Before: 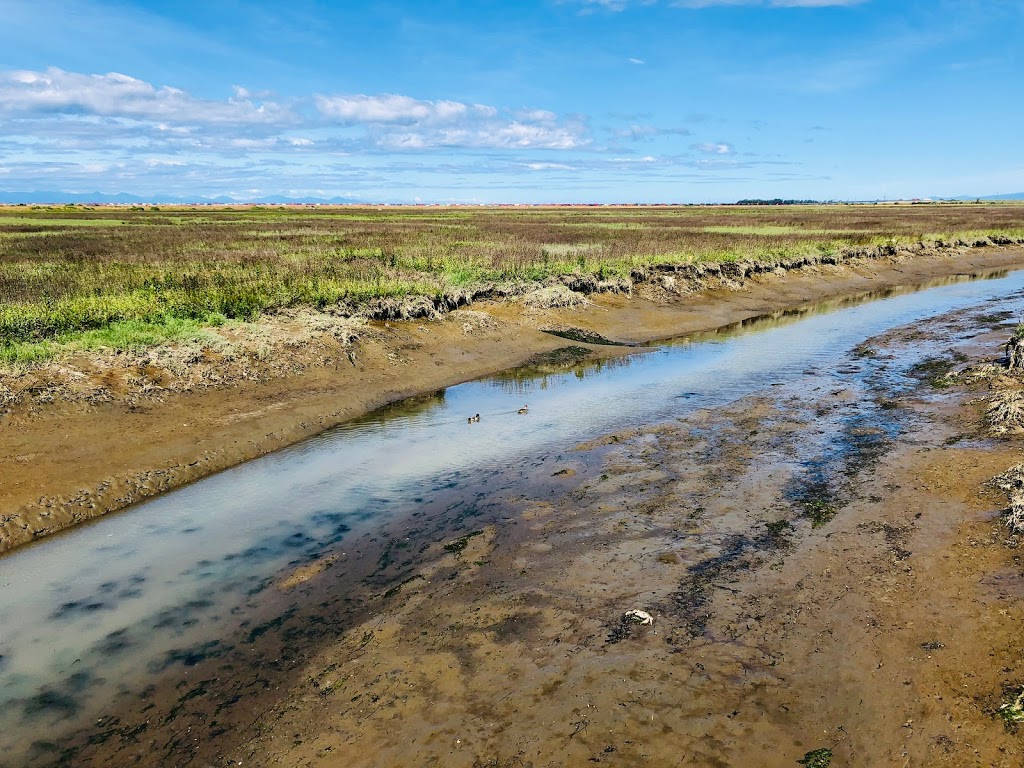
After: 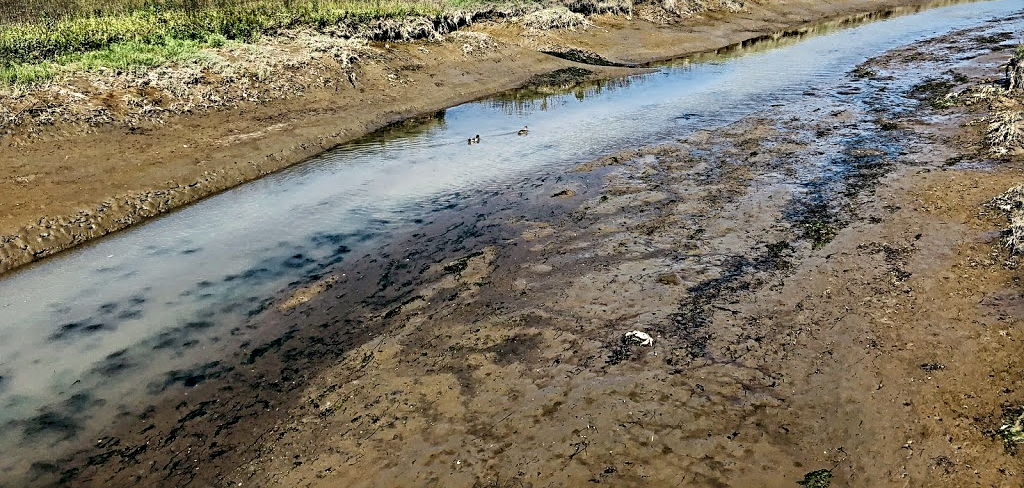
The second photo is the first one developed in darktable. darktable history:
crop and rotate: top 36.435%
rotate and perspective: automatic cropping original format, crop left 0, crop top 0
color correction: saturation 0.8
local contrast: on, module defaults
sharpen: radius 4
